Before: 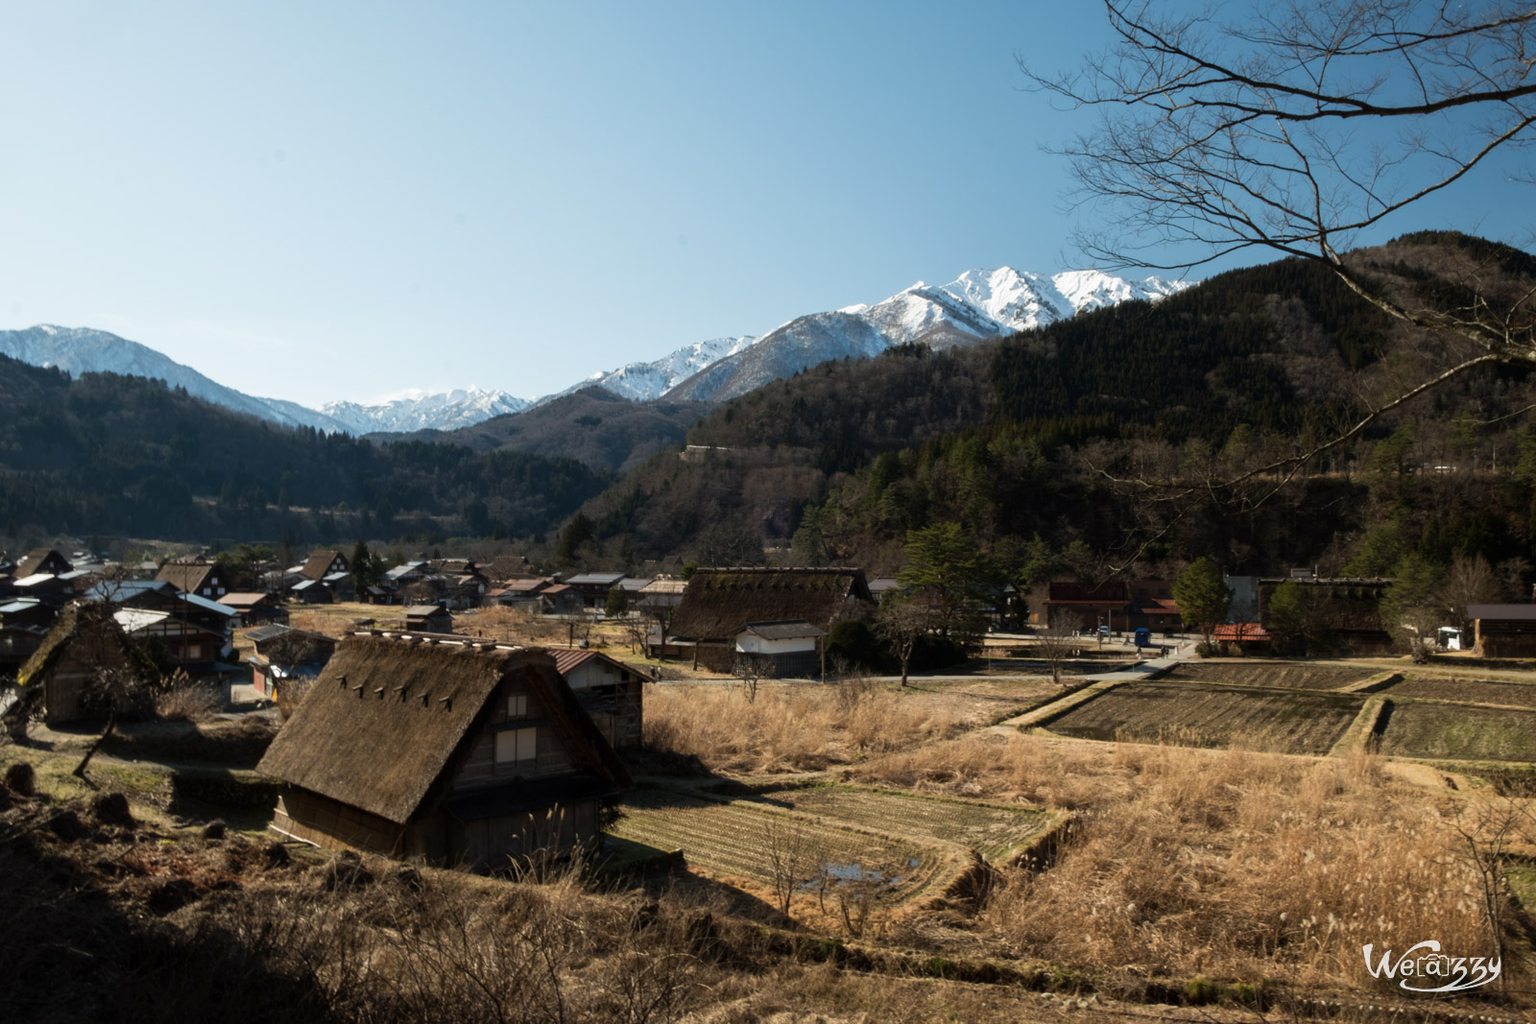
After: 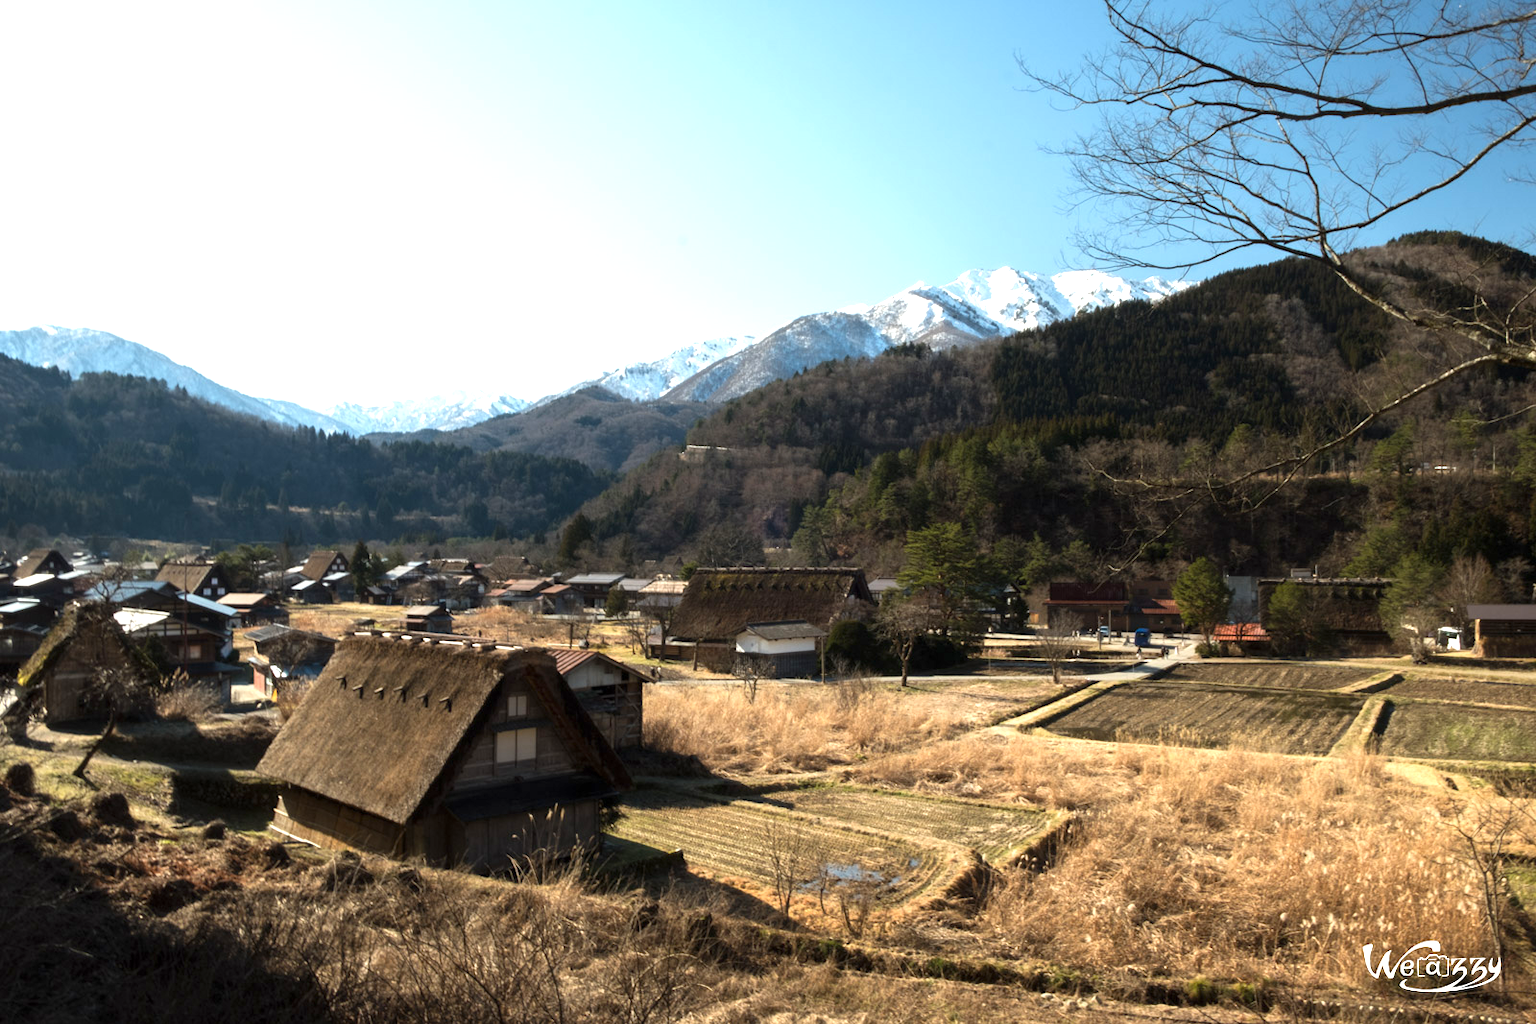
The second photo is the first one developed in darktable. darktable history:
white balance: emerald 1
exposure: exposure 1 EV, compensate highlight preservation false
